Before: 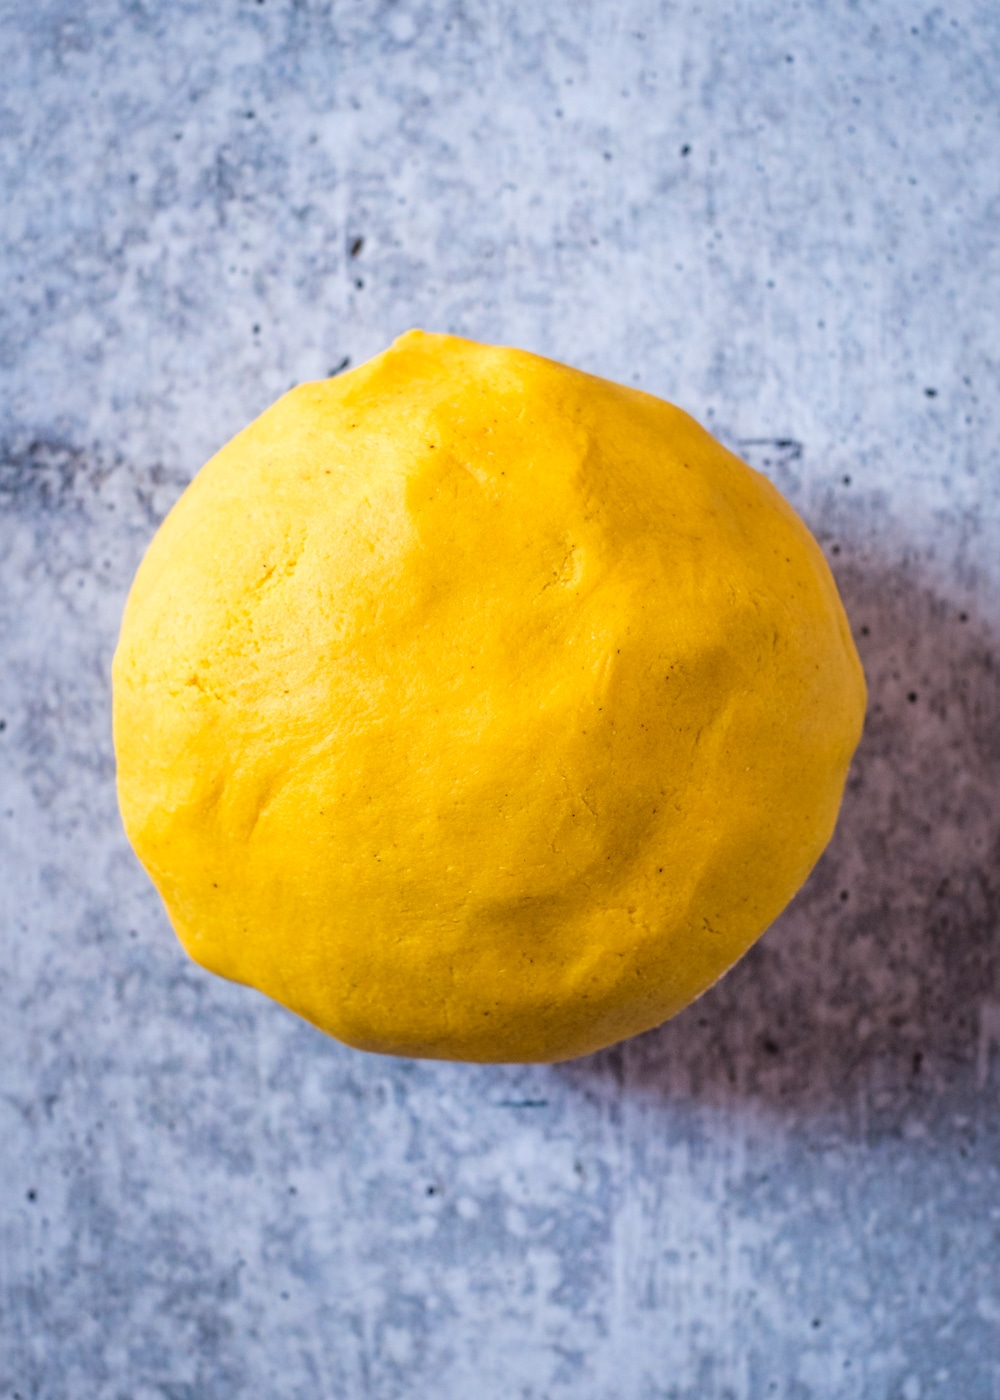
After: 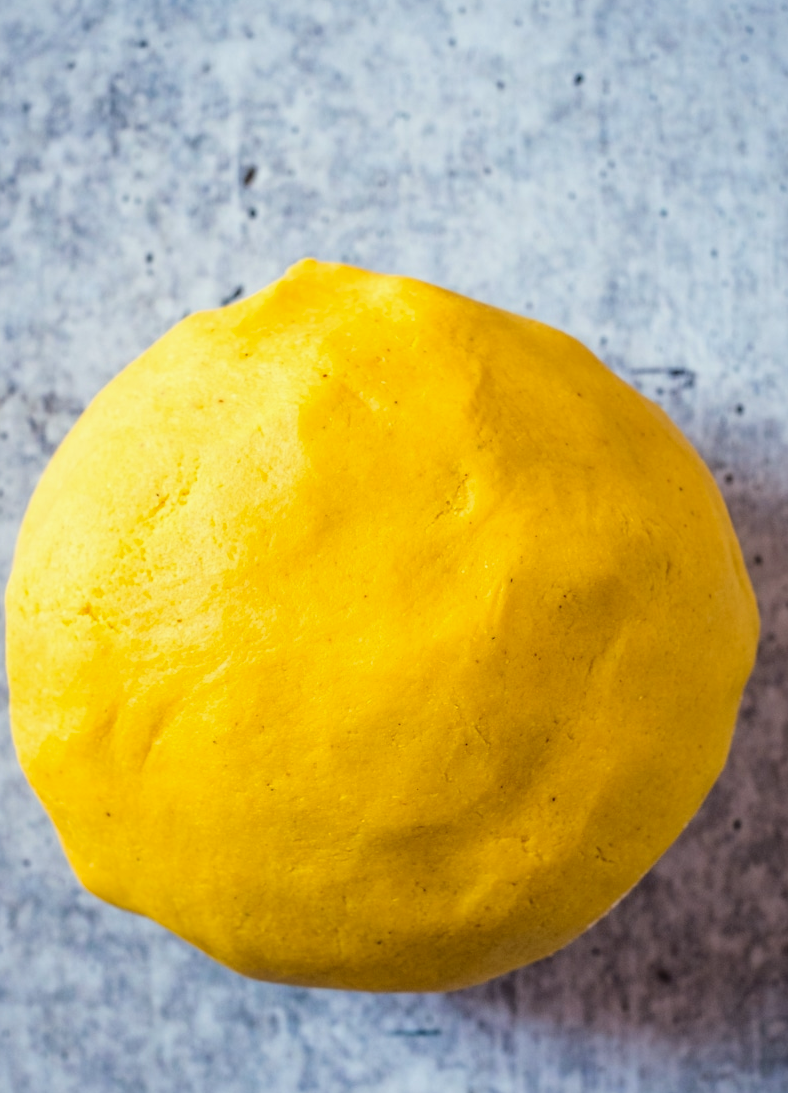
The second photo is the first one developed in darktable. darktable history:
crop and rotate: left 10.77%, top 5.1%, right 10.41%, bottom 16.76%
rotate and perspective: automatic cropping original format, crop left 0, crop top 0
color correction: highlights a* -4.28, highlights b* 6.53
